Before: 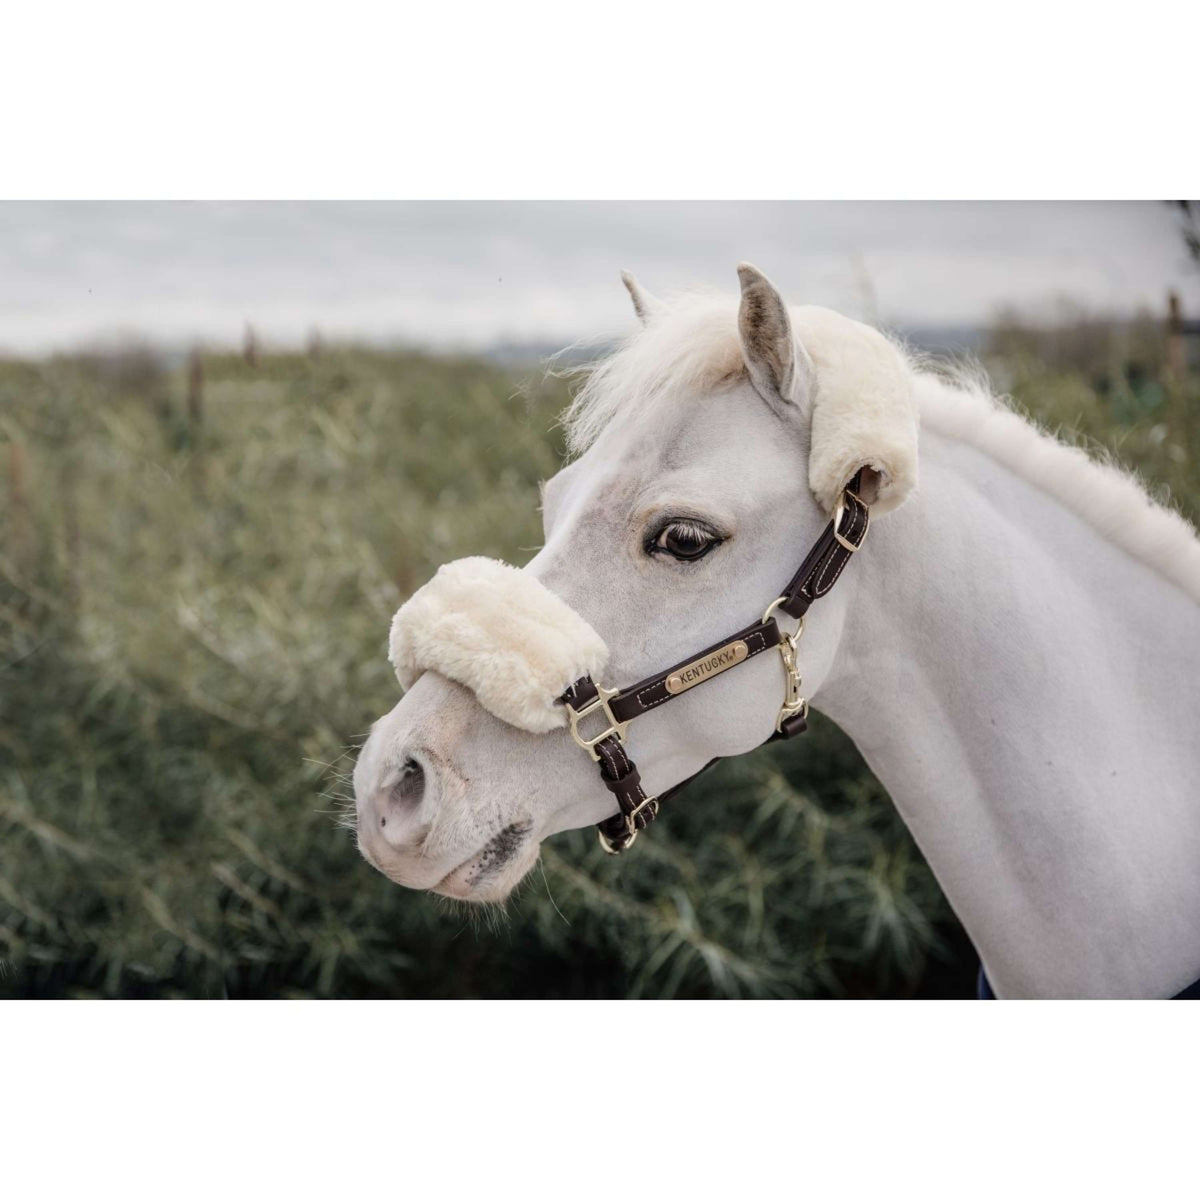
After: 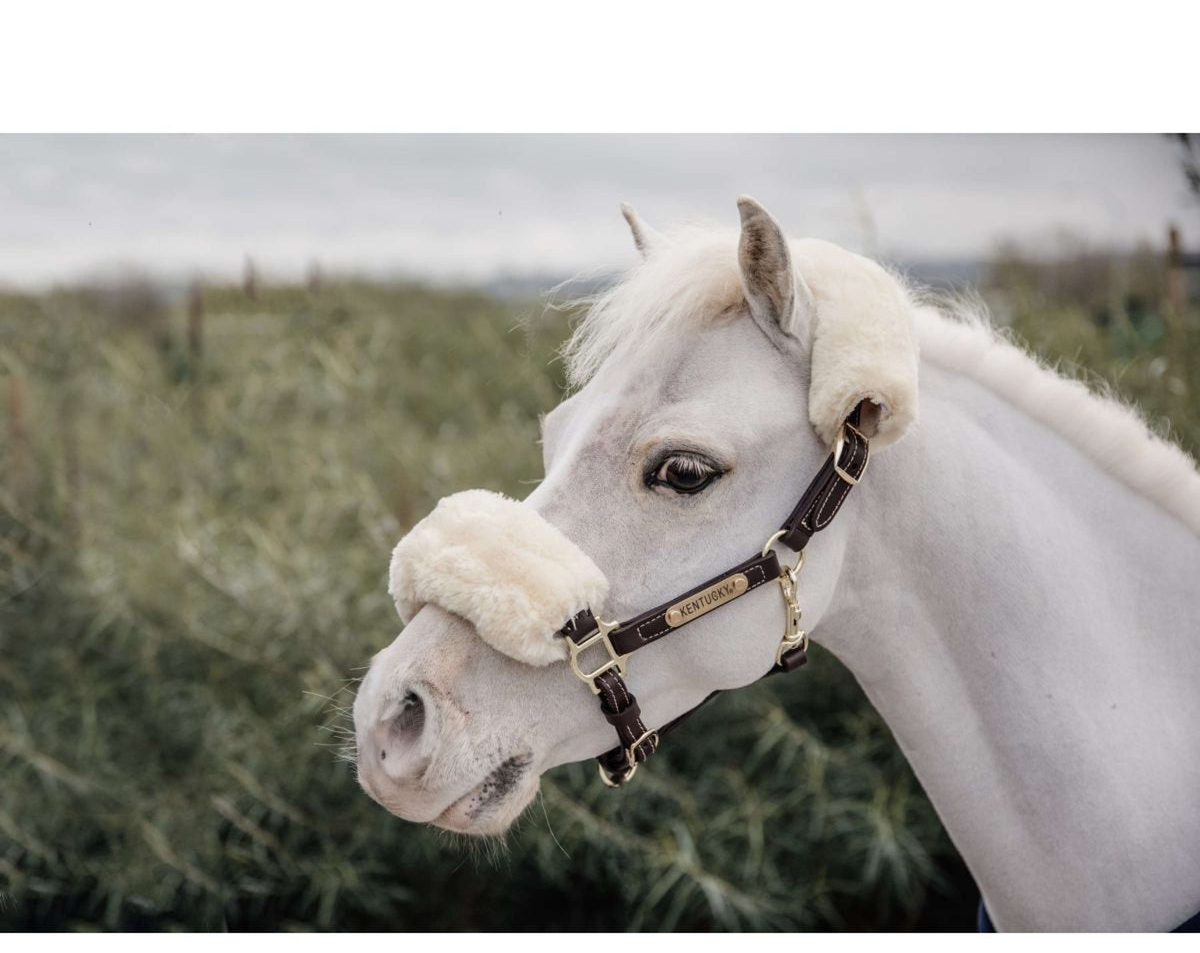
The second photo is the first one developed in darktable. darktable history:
crop and rotate: top 5.664%, bottom 14.909%
